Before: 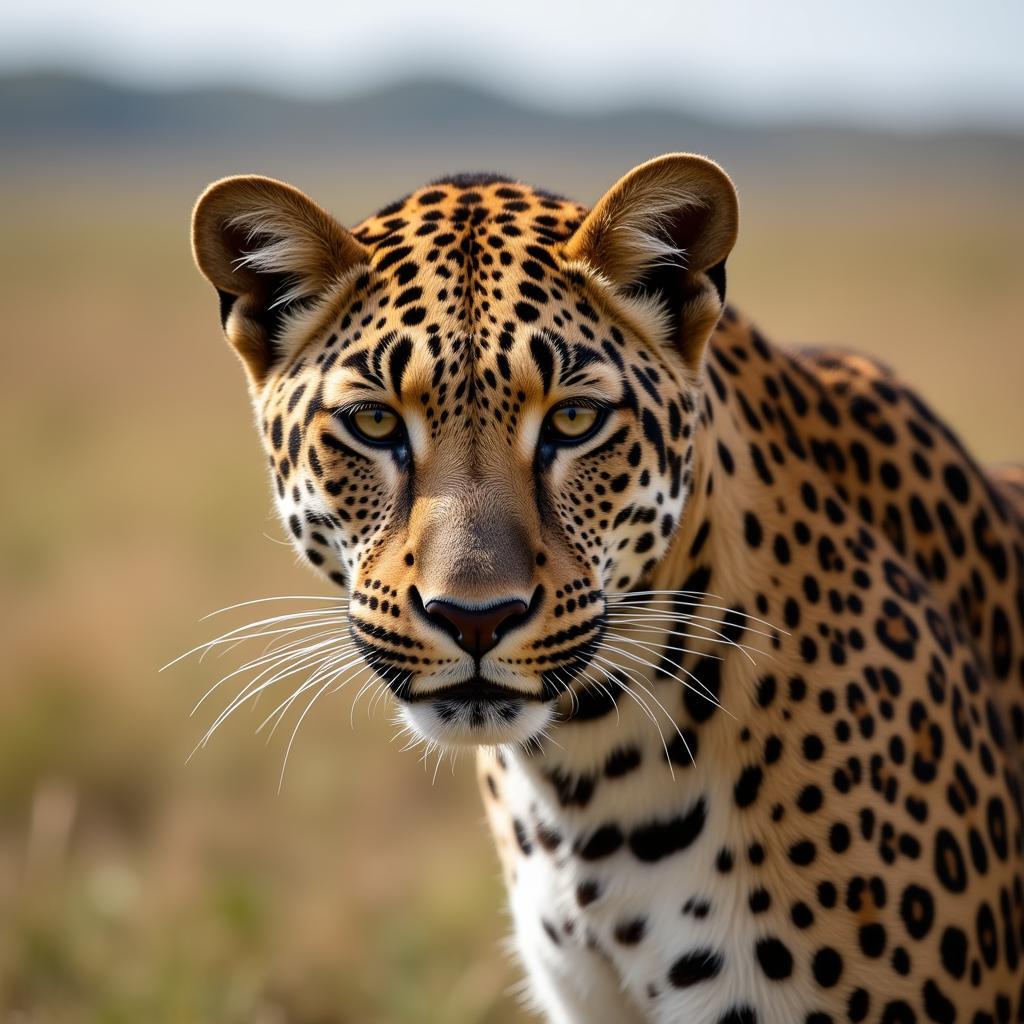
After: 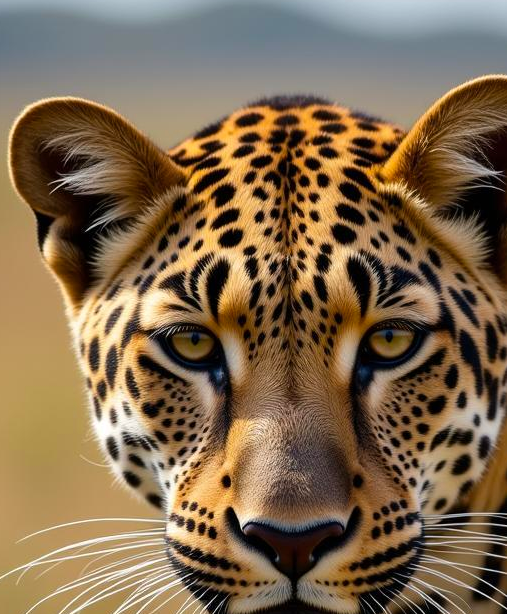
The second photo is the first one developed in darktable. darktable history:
crop: left 17.954%, top 7.687%, right 32.526%, bottom 32.324%
color balance rgb: perceptual saturation grading › global saturation 0.28%, global vibrance 31.165%
